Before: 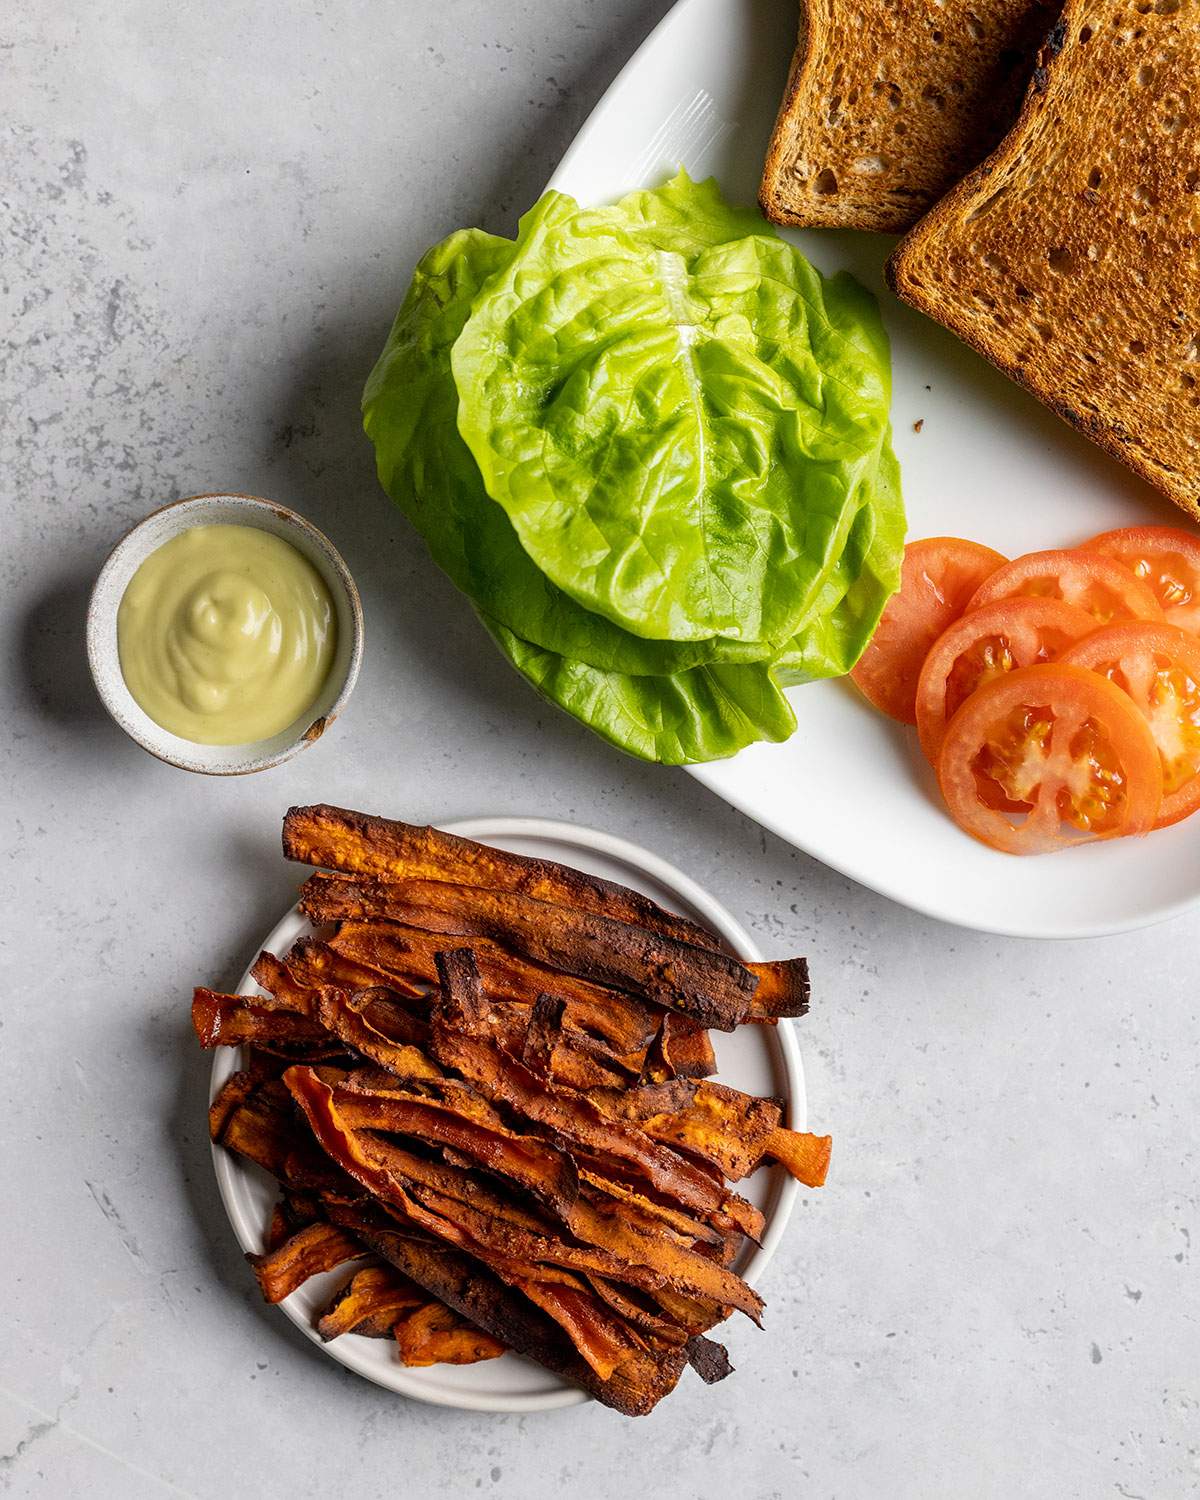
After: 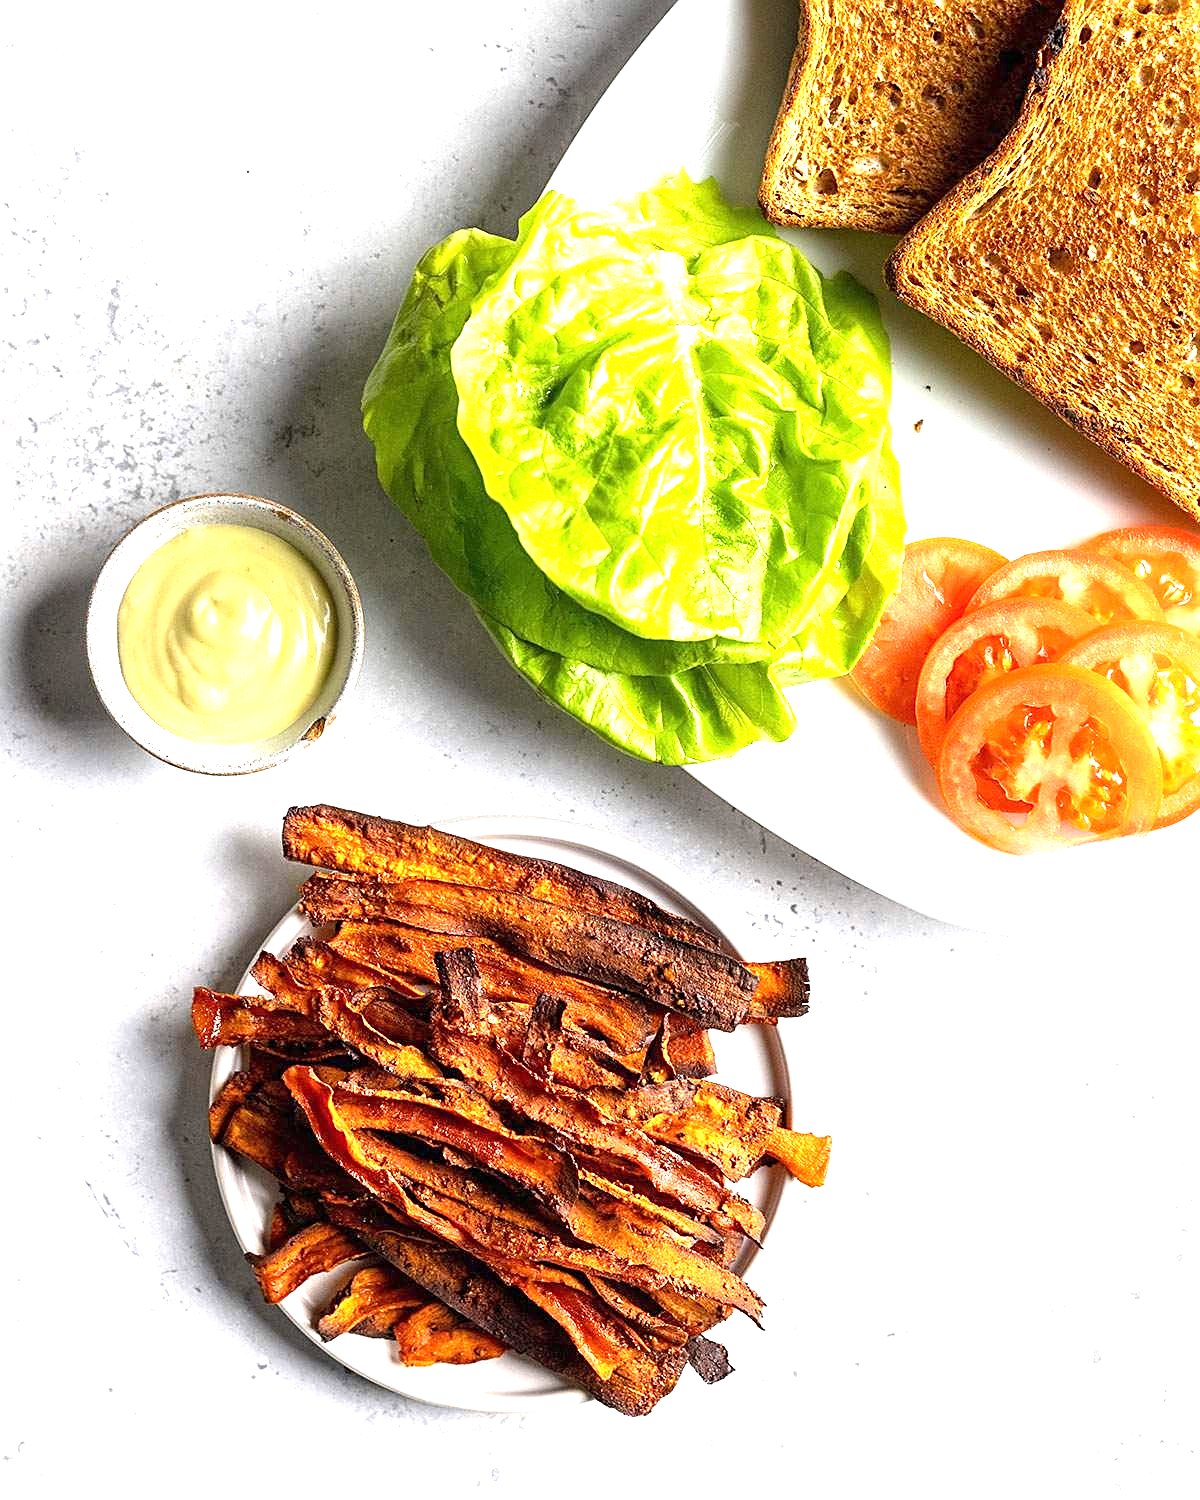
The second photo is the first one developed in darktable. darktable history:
sharpen: on, module defaults
exposure: black level correction 0, exposure 1.468 EV, compensate highlight preservation false
